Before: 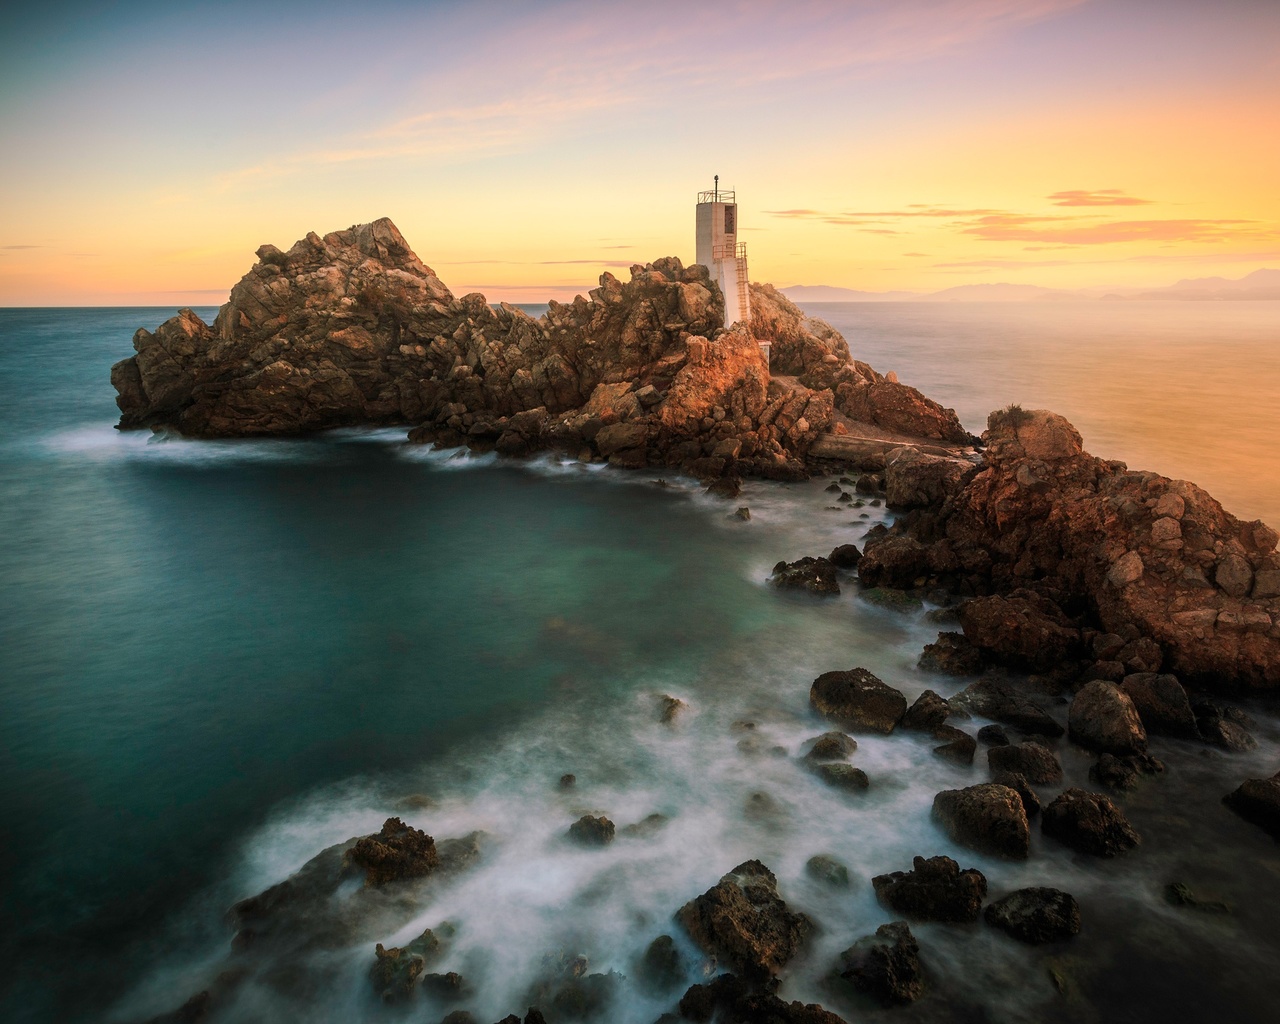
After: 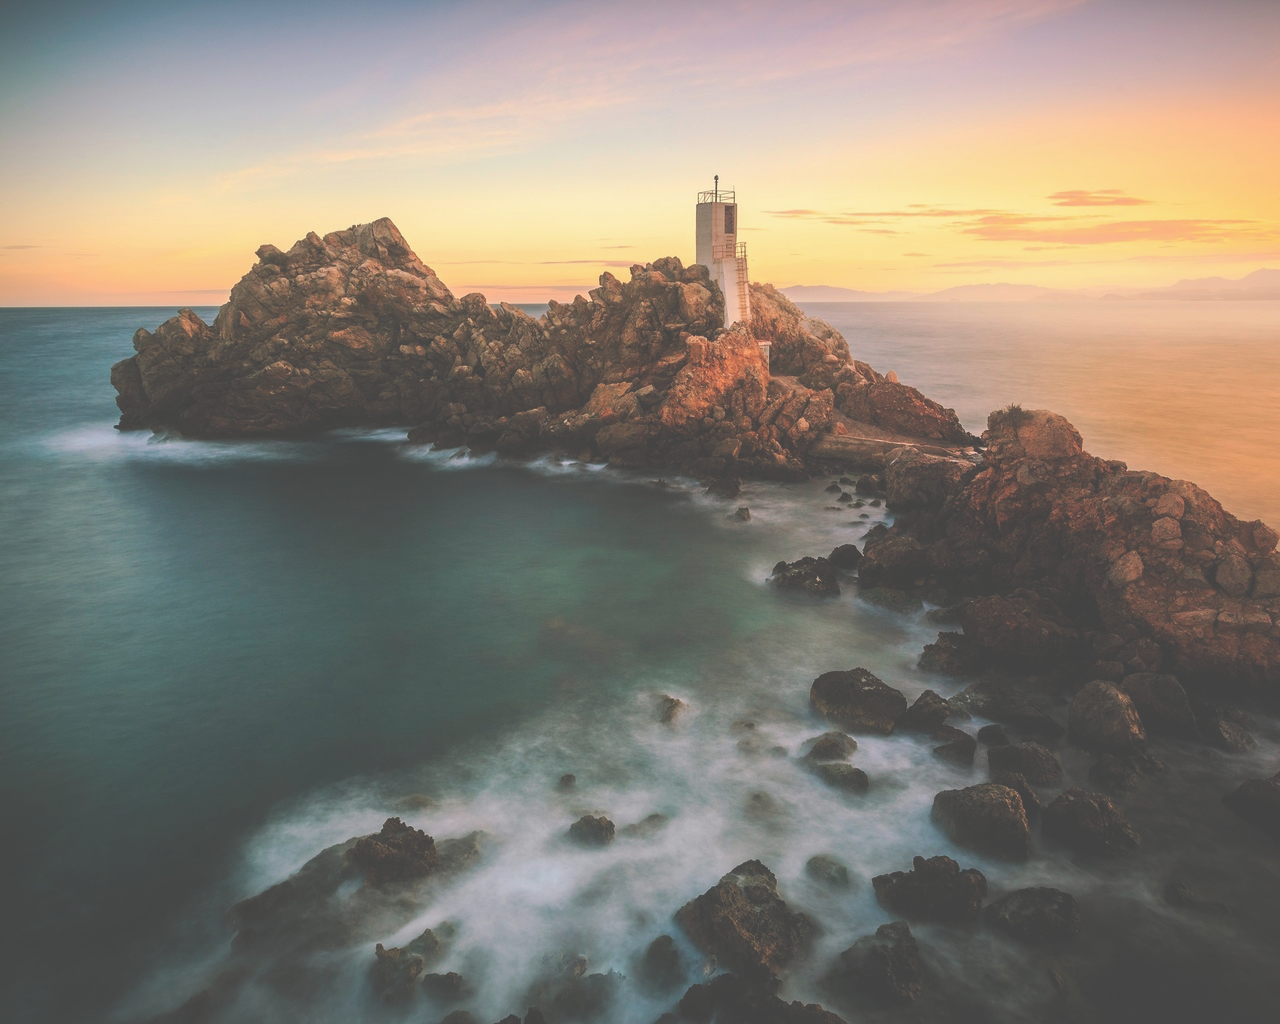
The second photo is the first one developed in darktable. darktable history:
exposure: black level correction -0.06, exposure -0.05 EV, compensate exposure bias true, compensate highlight preservation false
